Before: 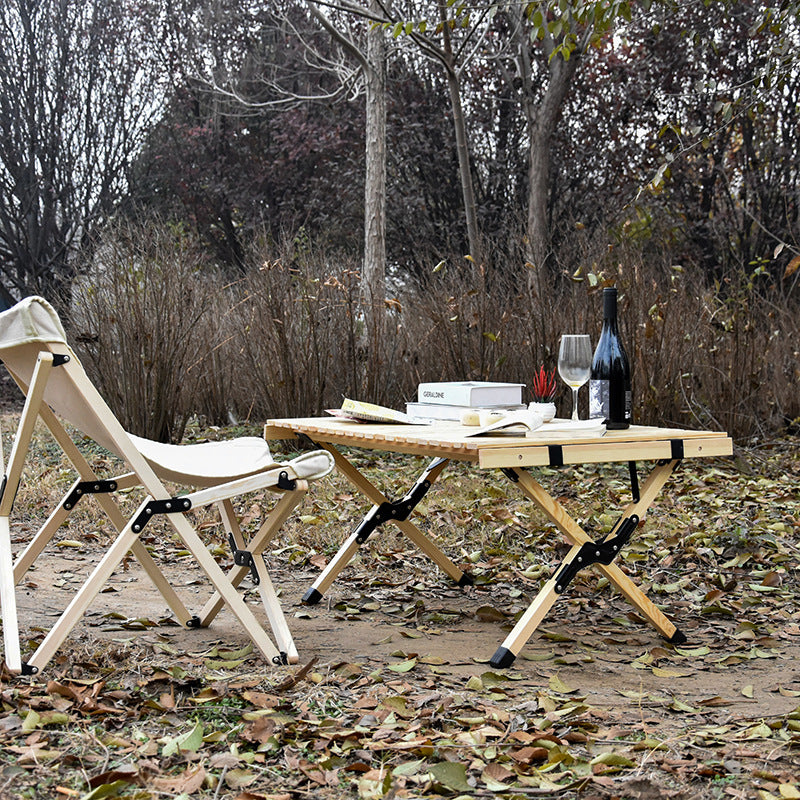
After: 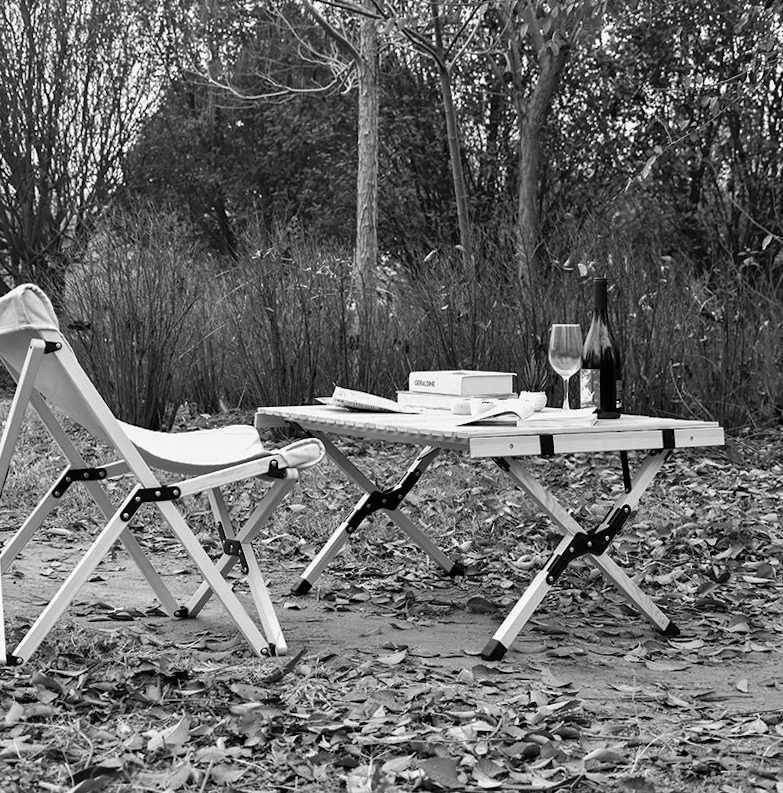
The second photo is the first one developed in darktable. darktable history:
rotate and perspective: rotation 0.226°, lens shift (vertical) -0.042, crop left 0.023, crop right 0.982, crop top 0.006, crop bottom 0.994
monochrome: a -6.99, b 35.61, size 1.4
